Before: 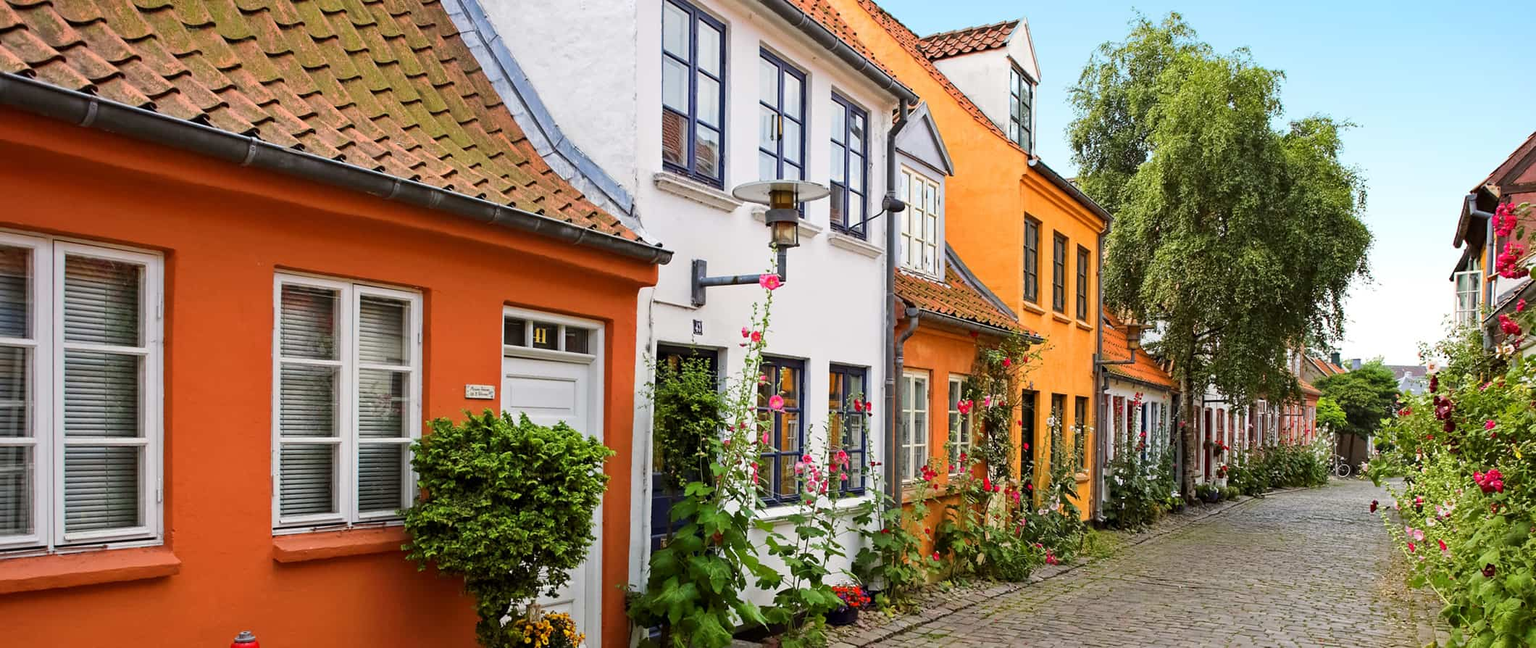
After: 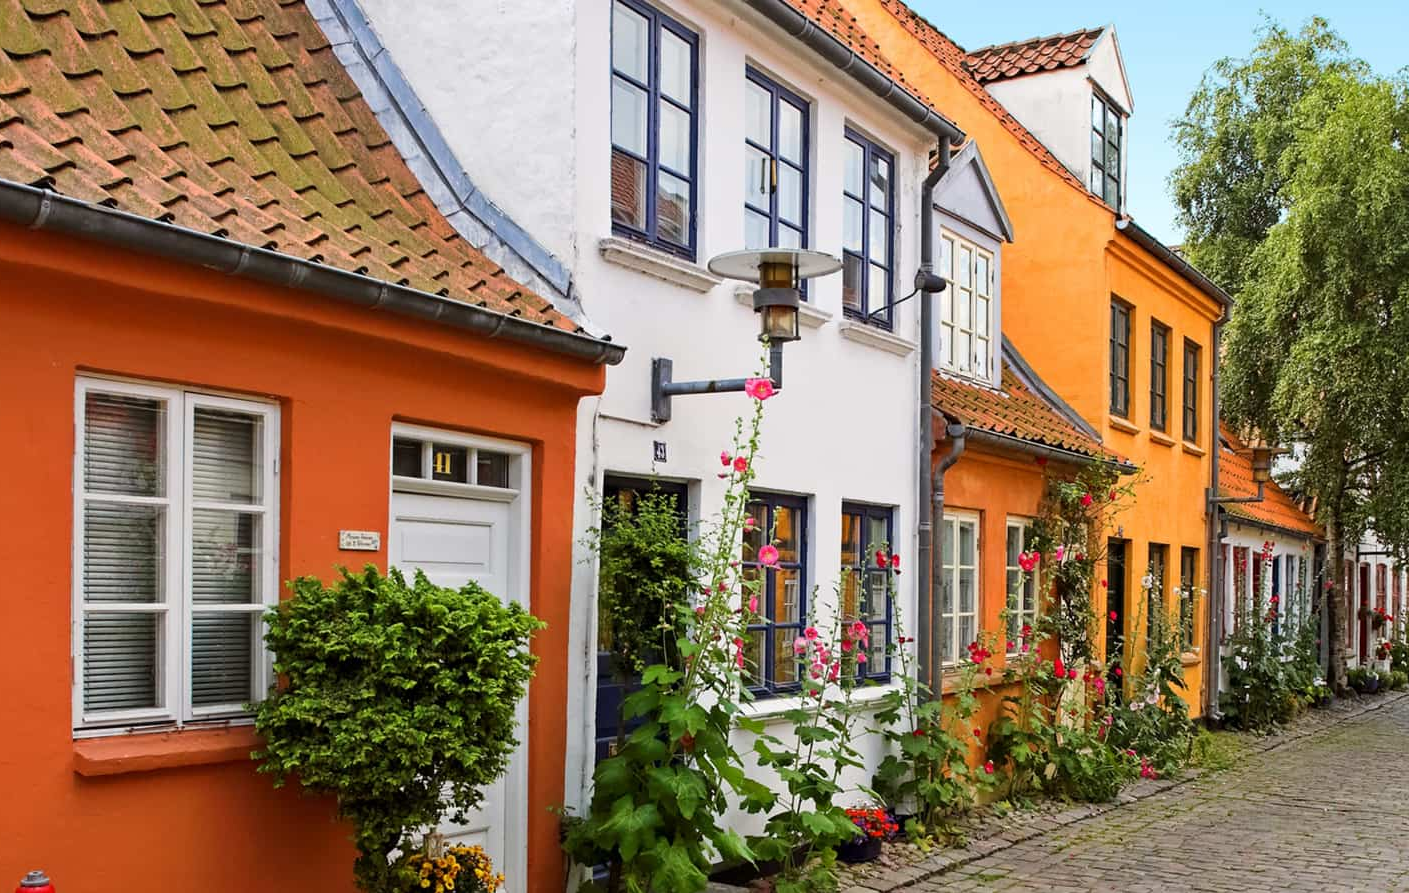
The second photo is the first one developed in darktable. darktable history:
crop and rotate: left 14.32%, right 19.206%
